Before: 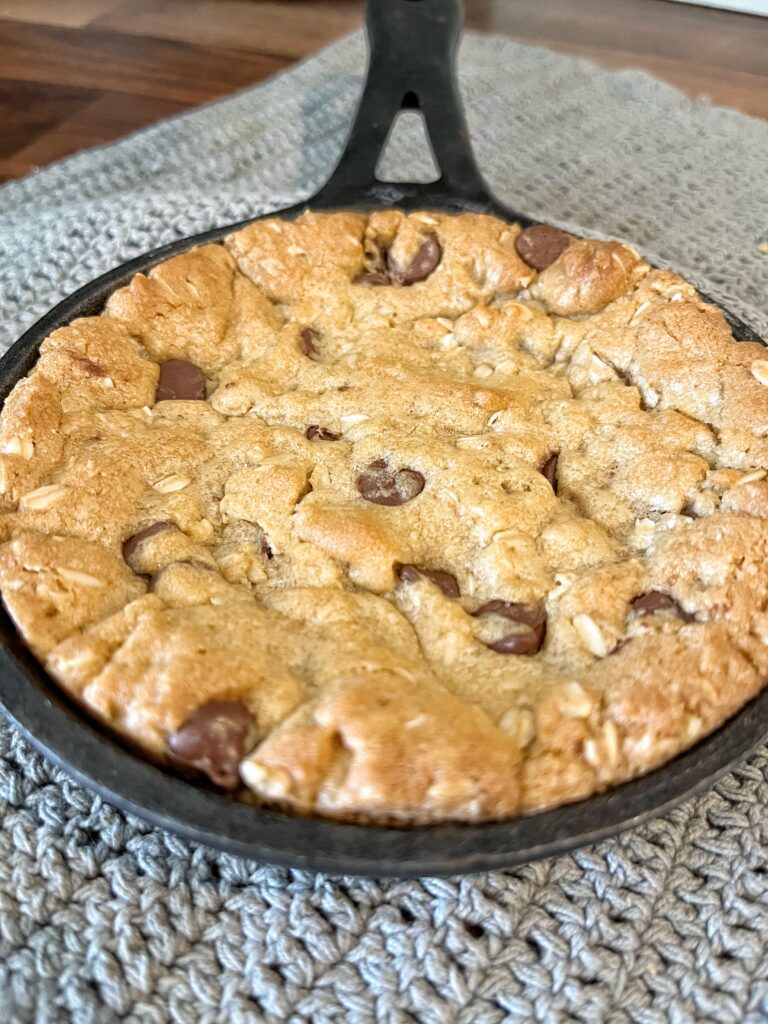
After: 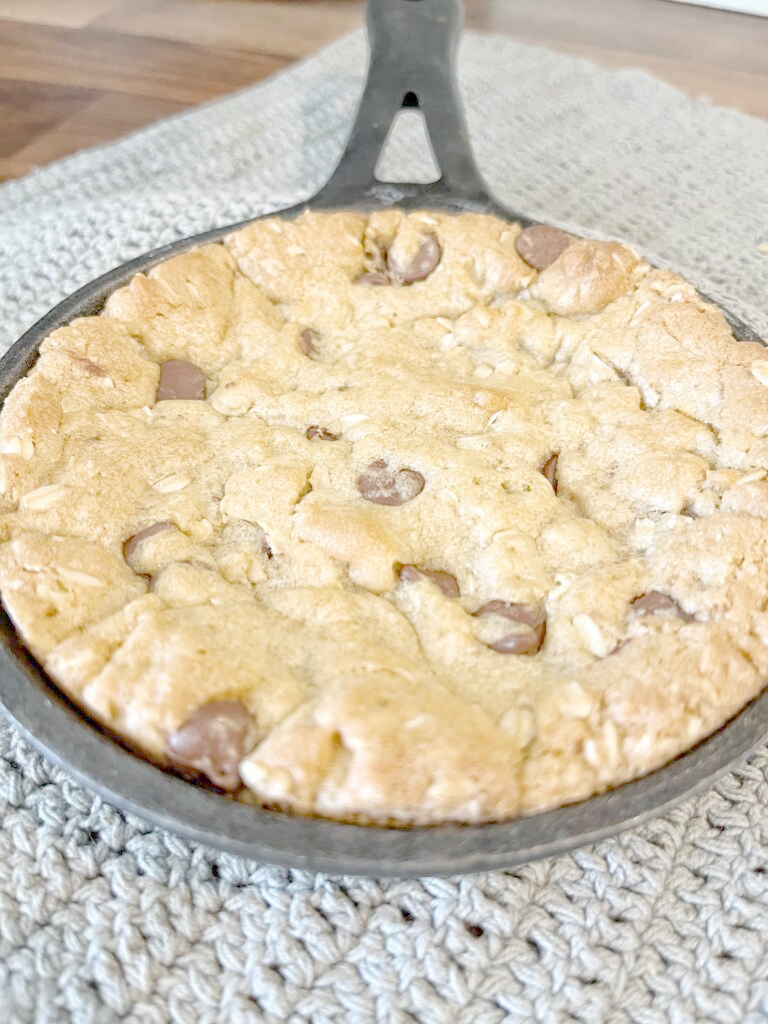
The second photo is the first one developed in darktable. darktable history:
color zones: curves: ch0 [(0.25, 0.5) (0.357, 0.497) (0.75, 0.5)]
